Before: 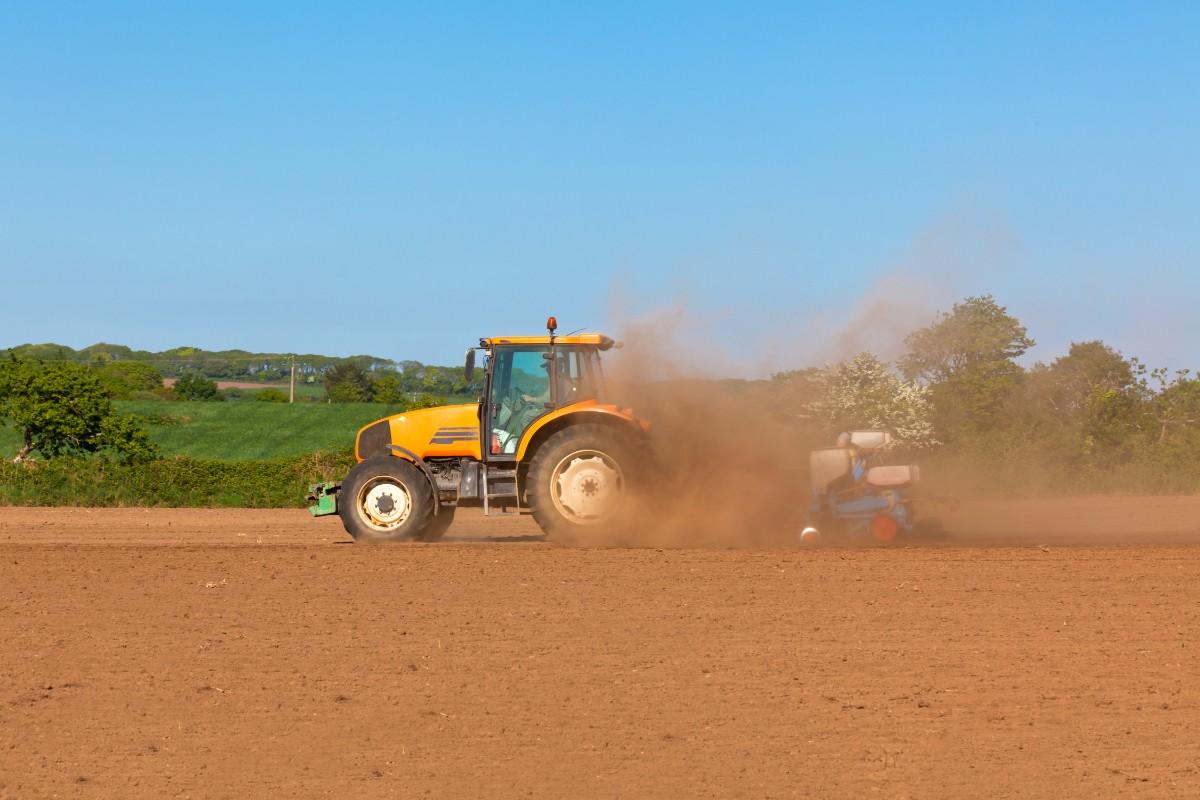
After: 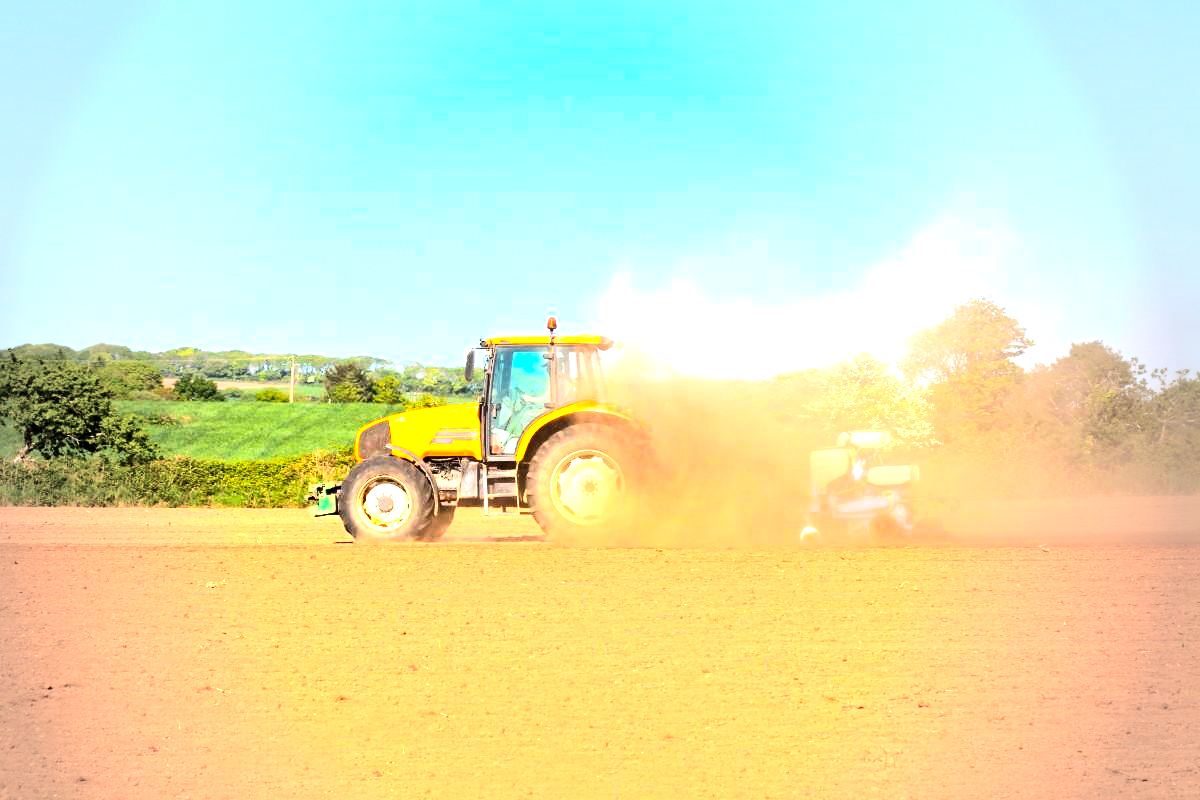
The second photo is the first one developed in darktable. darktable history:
vignetting: fall-off start 64.63%, center (-0.034, 0.148), width/height ratio 0.881
exposure: black level correction 0.001, exposure 1.129 EV, compensate exposure bias true, compensate highlight preservation false
contrast brightness saturation: contrast 0.2, brightness 0.16, saturation 0.22
tone equalizer: -8 EV -1.08 EV, -7 EV -1.01 EV, -6 EV -0.867 EV, -5 EV -0.578 EV, -3 EV 0.578 EV, -2 EV 0.867 EV, -1 EV 1.01 EV, +0 EV 1.08 EV, edges refinement/feathering 500, mask exposure compensation -1.57 EV, preserve details no
levels: mode automatic, black 0.023%, white 99.97%, levels [0.062, 0.494, 0.925]
